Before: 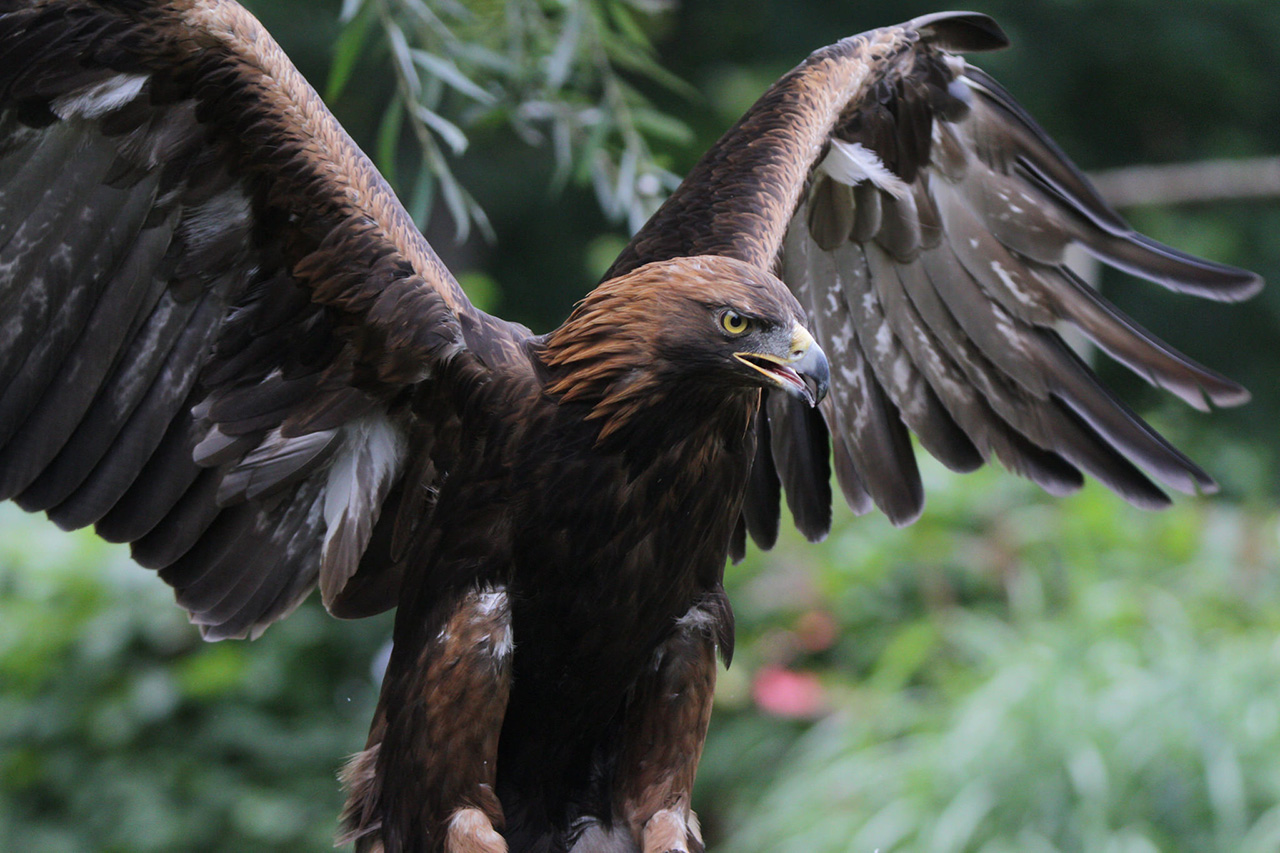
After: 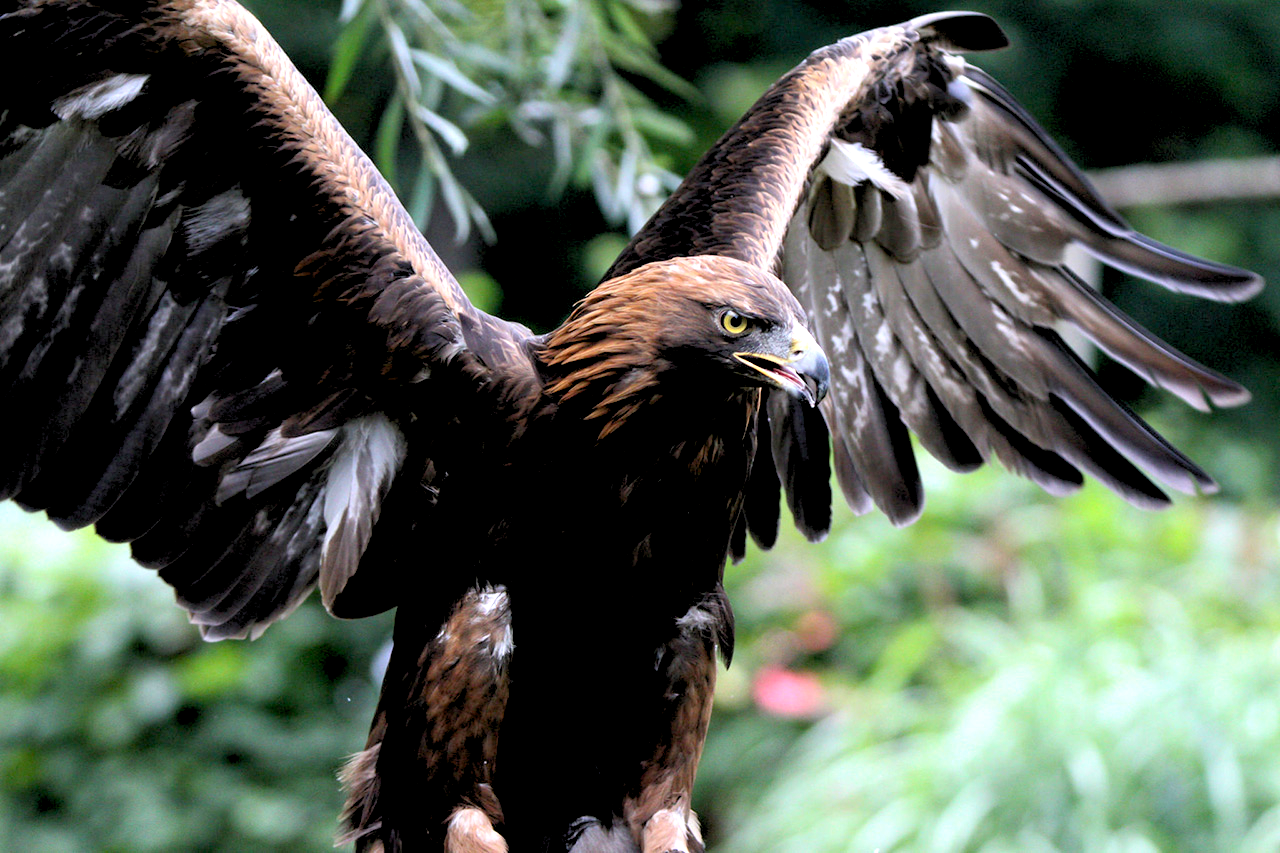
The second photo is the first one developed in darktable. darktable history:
rgb levels: levels [[0.01, 0.419, 0.839], [0, 0.5, 1], [0, 0.5, 1]]
exposure: black level correction 0.012, exposure 0.7 EV, compensate exposure bias true, compensate highlight preservation false
